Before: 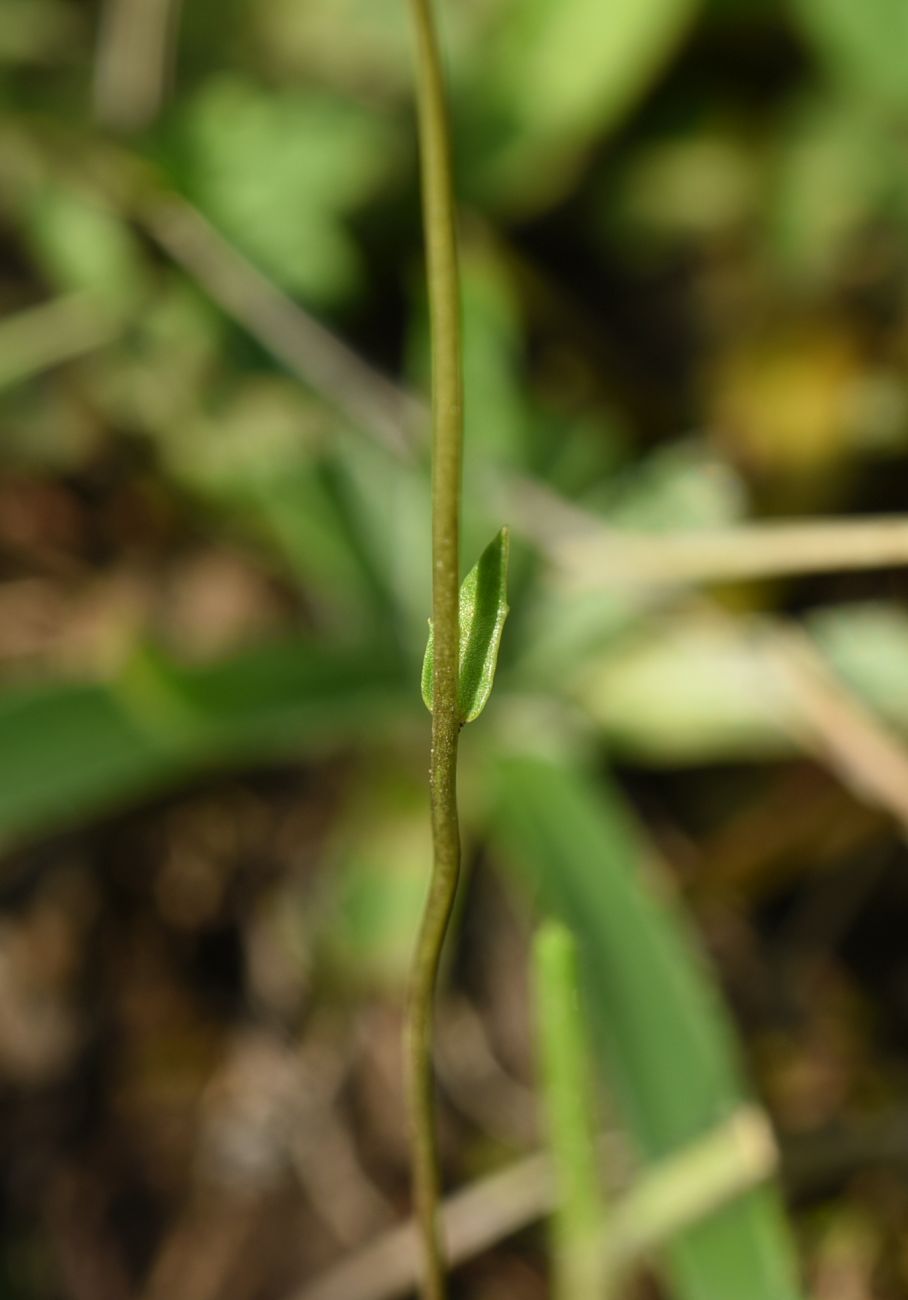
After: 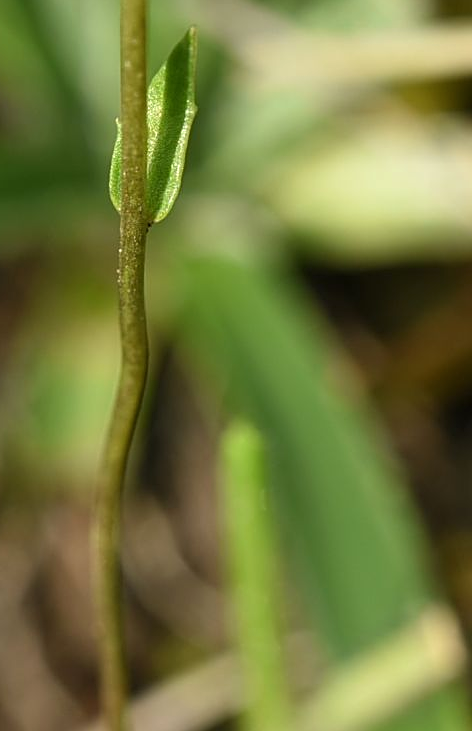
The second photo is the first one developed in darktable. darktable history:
sharpen: on, module defaults
crop: left 34.464%, top 38.511%, right 13.548%, bottom 5.215%
color balance rgb: perceptual saturation grading › global saturation -1.261%, perceptual brilliance grading › global brilliance 3.027%
